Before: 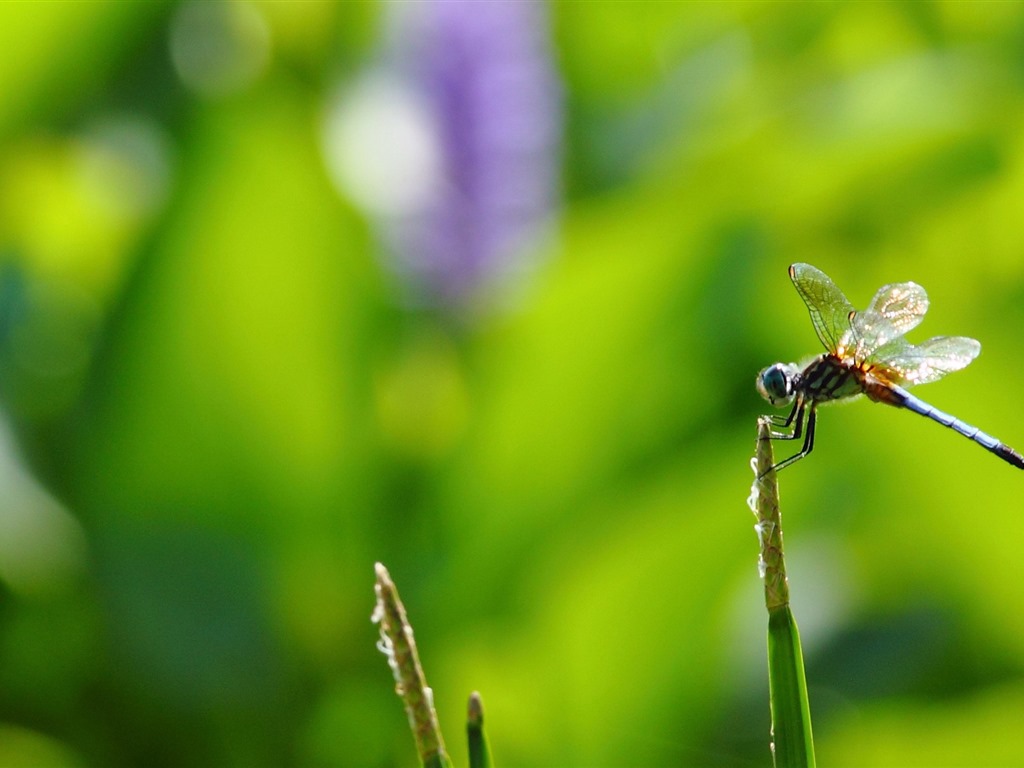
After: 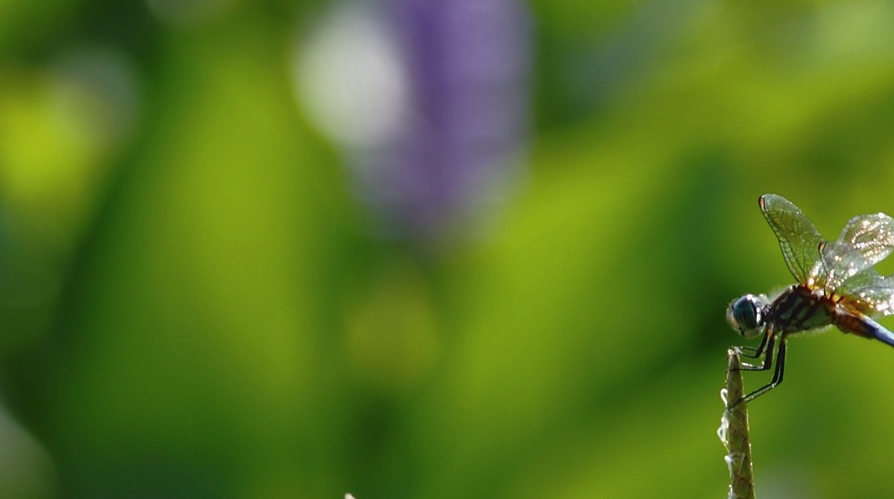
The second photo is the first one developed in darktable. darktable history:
tone curve: curves: ch0 [(0, 0) (0.003, 0.029) (0.011, 0.034) (0.025, 0.044) (0.044, 0.057) (0.069, 0.07) (0.1, 0.084) (0.136, 0.104) (0.177, 0.127) (0.224, 0.156) (0.277, 0.192) (0.335, 0.236) (0.399, 0.284) (0.468, 0.339) (0.543, 0.393) (0.623, 0.454) (0.709, 0.541) (0.801, 0.65) (0.898, 0.766) (1, 1)], color space Lab, linked channels
crop: left 3.007%, top 9.009%, right 9.652%, bottom 25.937%
